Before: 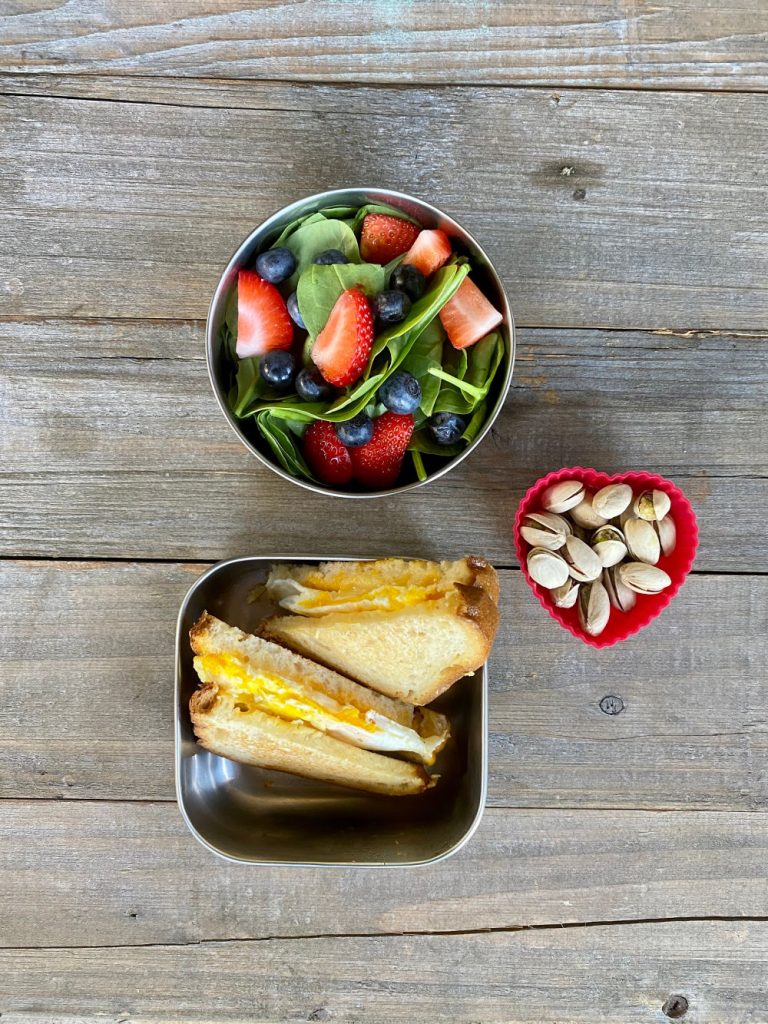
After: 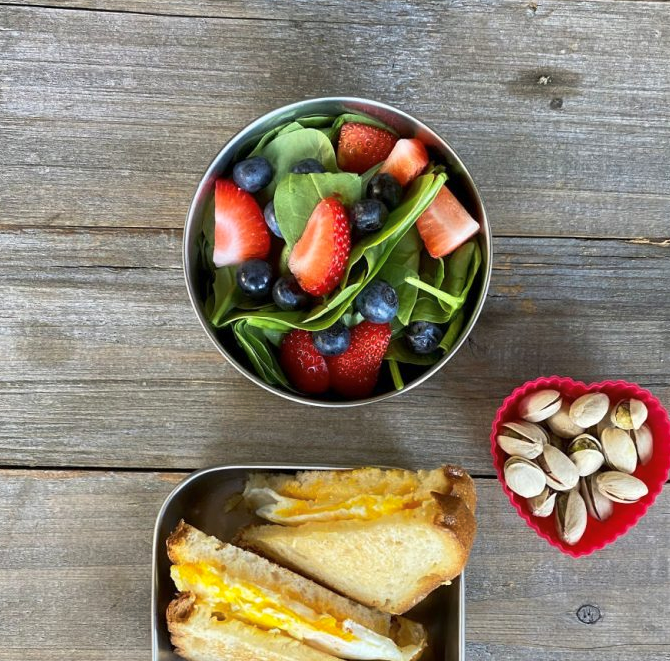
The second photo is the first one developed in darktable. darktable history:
crop: left 3.015%, top 8.969%, right 9.647%, bottom 26.457%
tone curve: curves: ch0 [(0, 0) (0.003, 0.003) (0.011, 0.015) (0.025, 0.031) (0.044, 0.056) (0.069, 0.083) (0.1, 0.113) (0.136, 0.145) (0.177, 0.184) (0.224, 0.225) (0.277, 0.275) (0.335, 0.327) (0.399, 0.385) (0.468, 0.447) (0.543, 0.528) (0.623, 0.611) (0.709, 0.703) (0.801, 0.802) (0.898, 0.902) (1, 1)], preserve colors none
